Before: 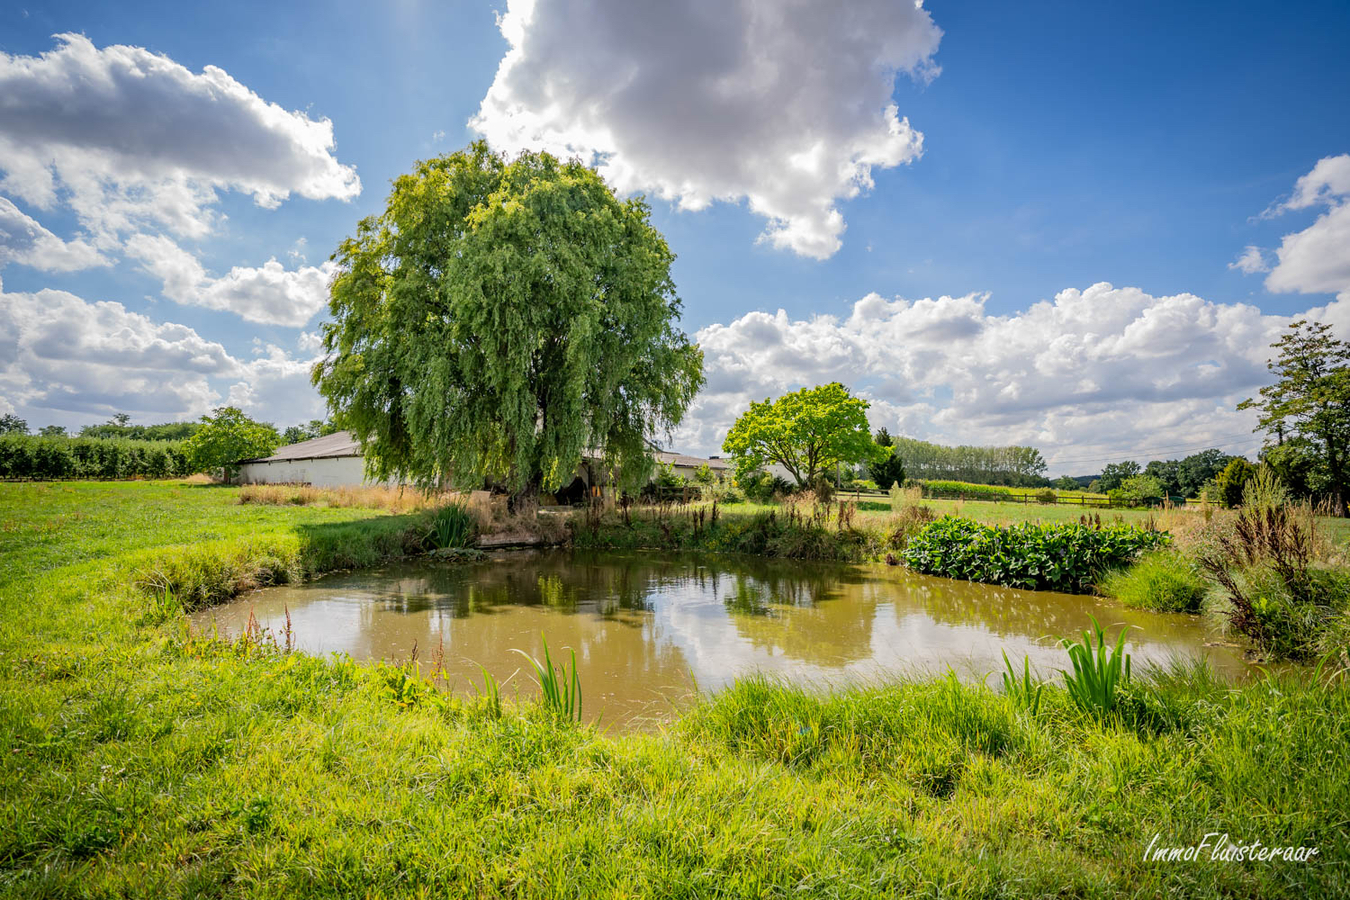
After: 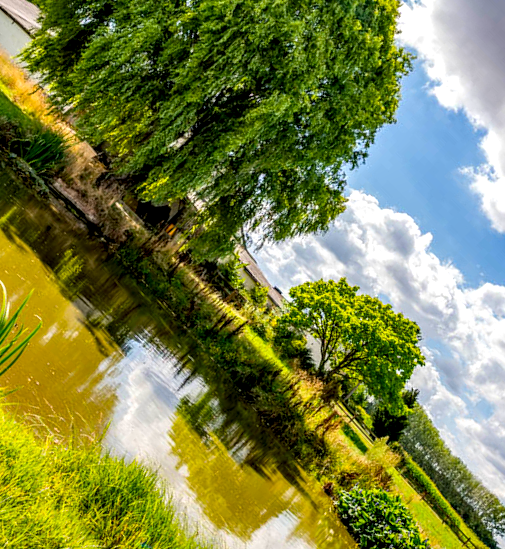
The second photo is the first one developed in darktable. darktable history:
color balance rgb: linear chroma grading › global chroma 15.579%, perceptual saturation grading › global saturation 30.059%
crop and rotate: angle -45.57°, top 16.488%, right 0.826%, bottom 11.735%
local contrast: highlights 63%, shadows 54%, detail 168%, midtone range 0.516
